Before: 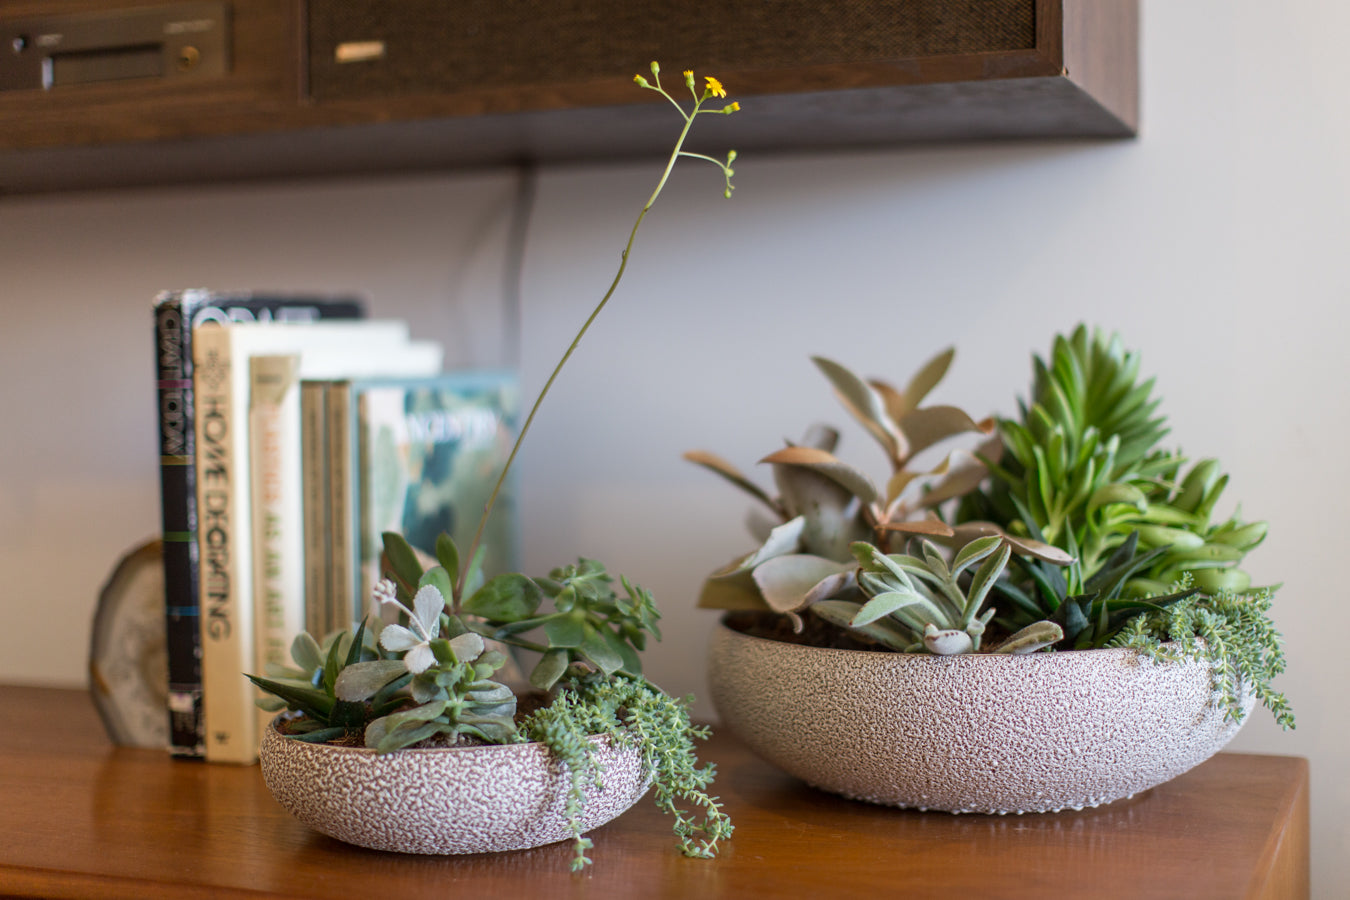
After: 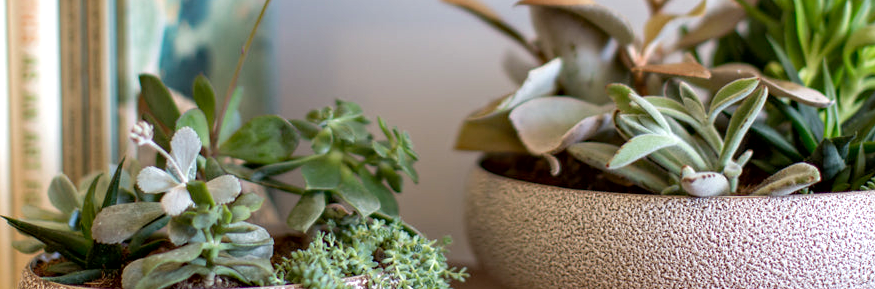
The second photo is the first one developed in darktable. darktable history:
contrast brightness saturation: saturation -0.066
exposure: black level correction 0.003, exposure 0.38 EV, compensate highlight preservation false
crop: left 18.002%, top 50.981%, right 17.183%, bottom 16.884%
contrast equalizer: octaves 7, y [[0.5 ×6], [0.5 ×6], [0.5, 0.5, 0.501, 0.545, 0.707, 0.863], [0 ×6], [0 ×6]]
haze removal: compatibility mode true, adaptive false
tone equalizer: edges refinement/feathering 500, mask exposure compensation -1.57 EV, preserve details no
